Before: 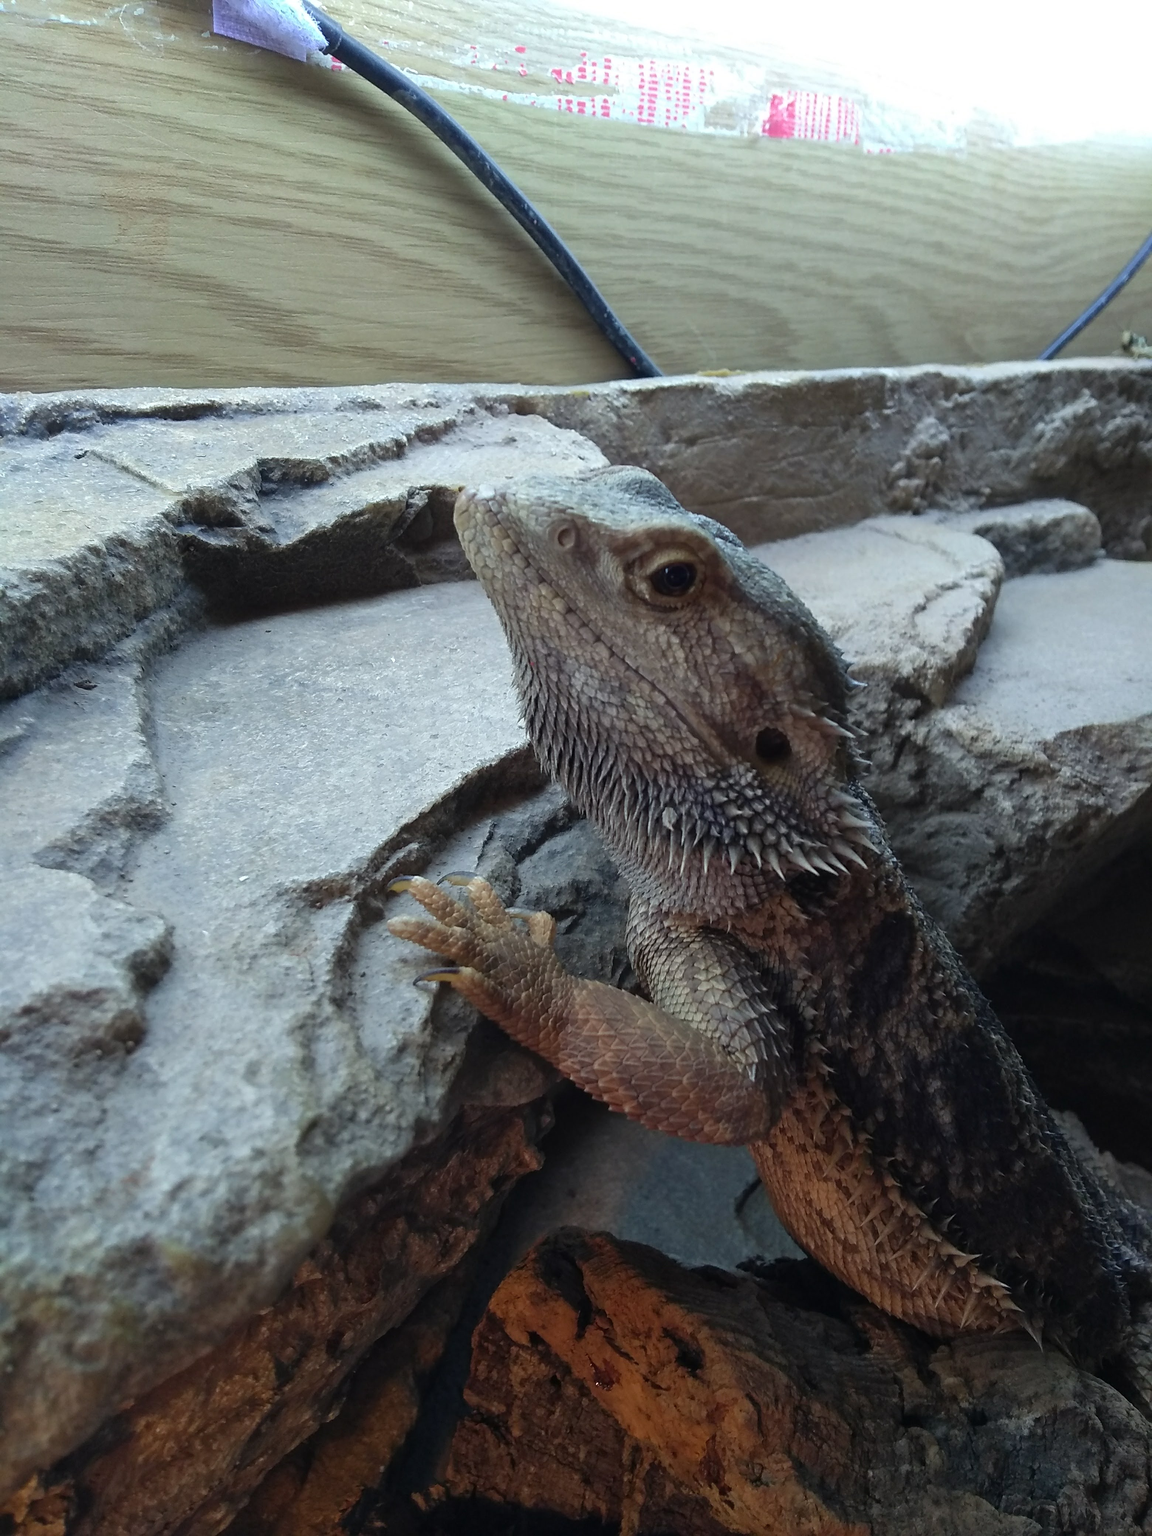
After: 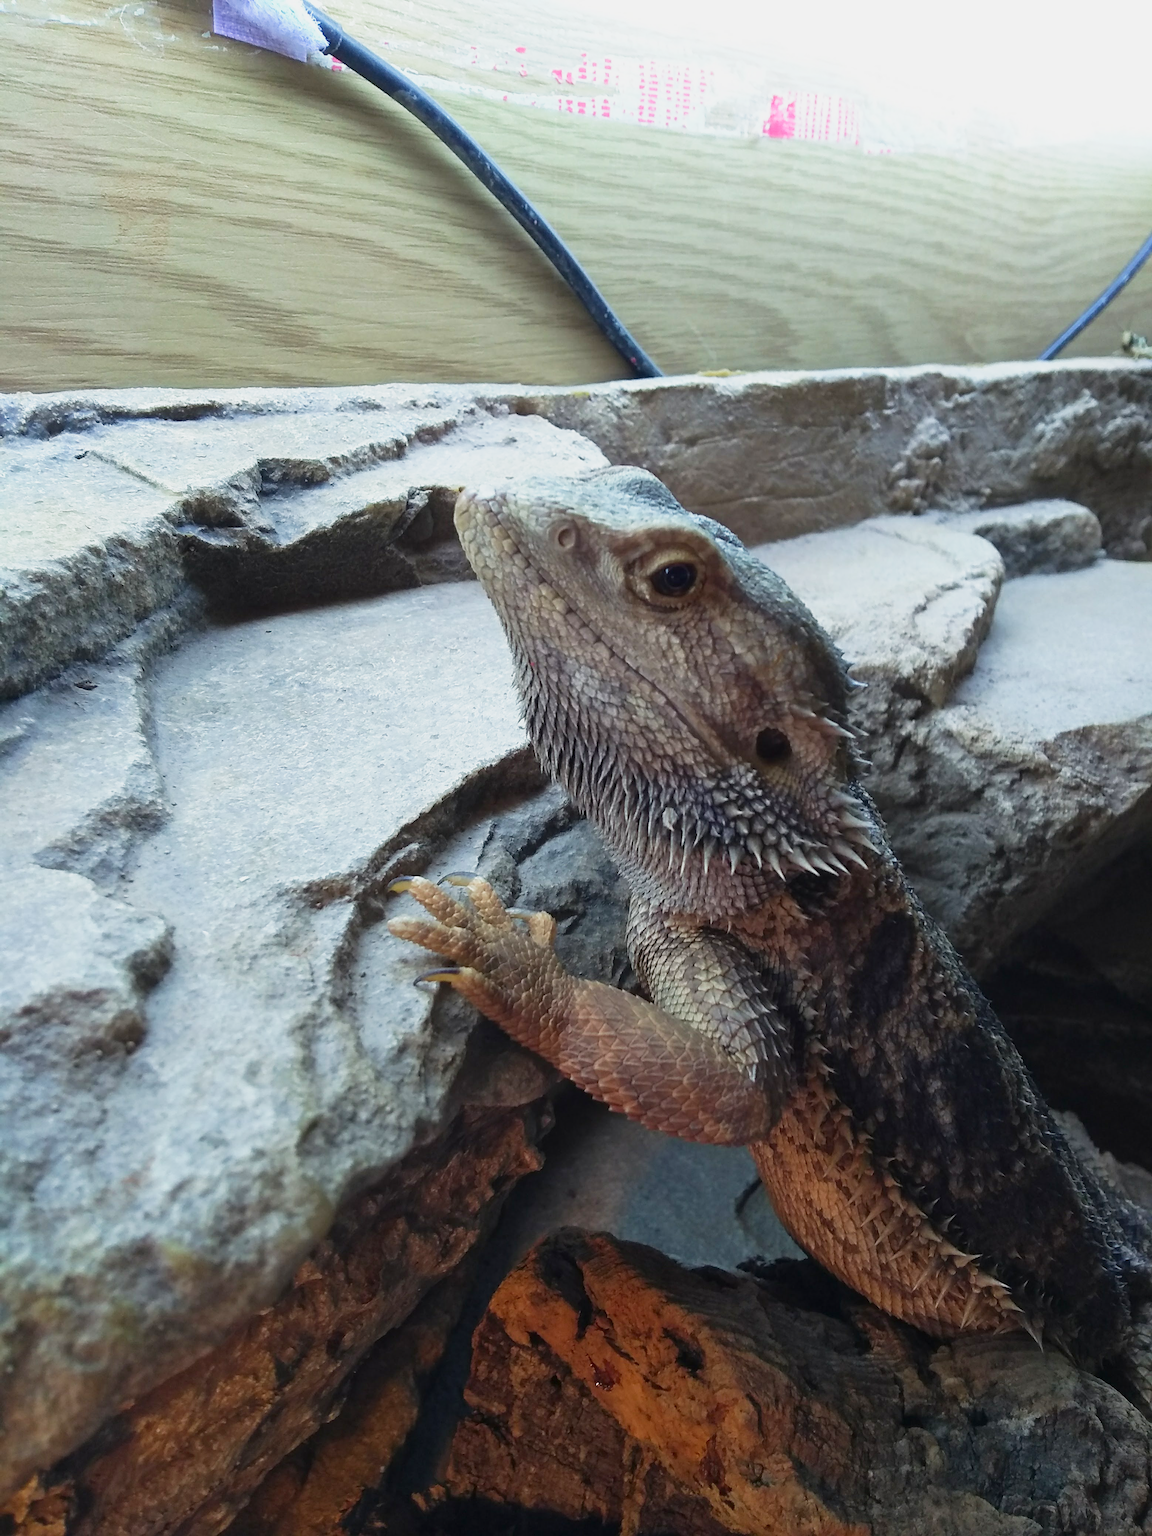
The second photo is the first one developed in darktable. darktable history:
contrast brightness saturation: saturation 0.13
white balance: emerald 1
base curve: curves: ch0 [(0, 0) (0.088, 0.125) (0.176, 0.251) (0.354, 0.501) (0.613, 0.749) (1, 0.877)], preserve colors none
